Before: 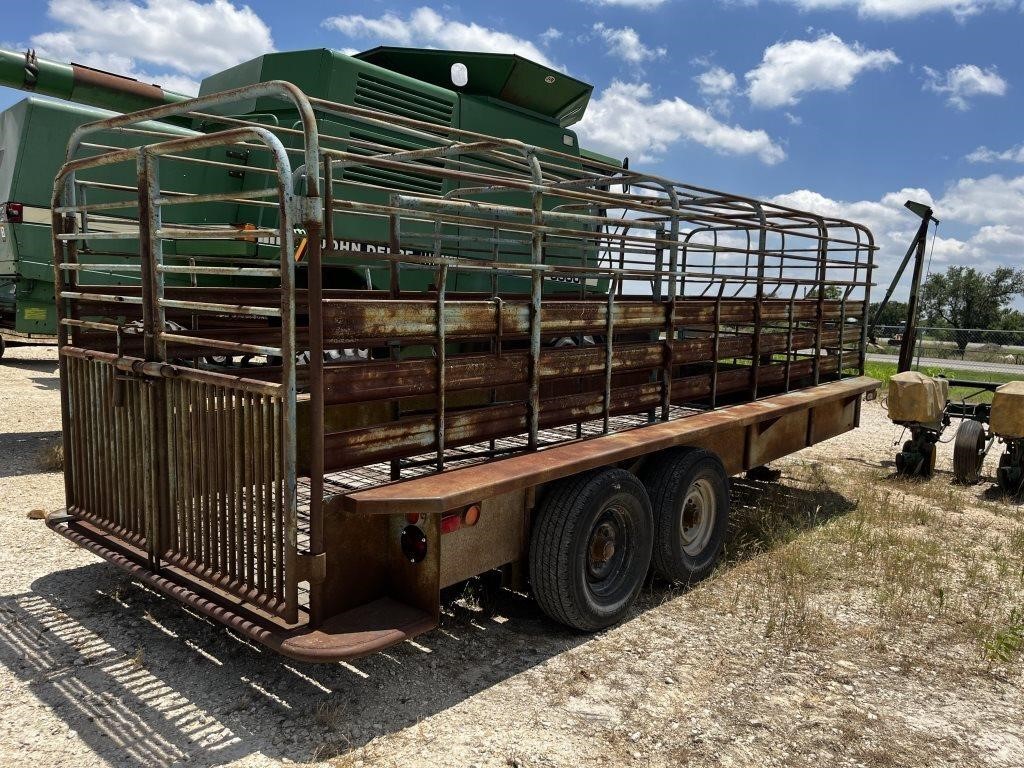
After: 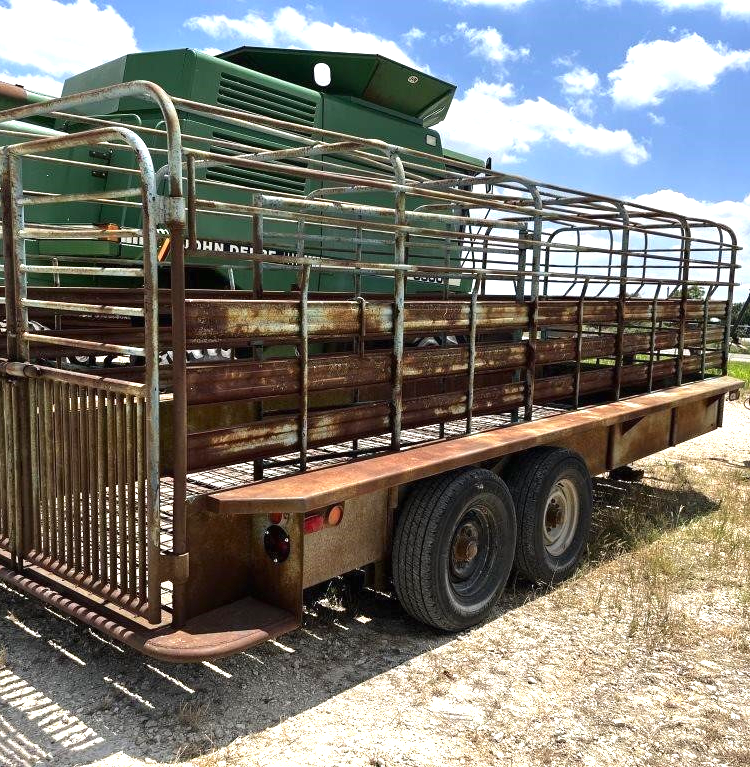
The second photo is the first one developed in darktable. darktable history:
crop: left 13.443%, right 13.31%
exposure: black level correction 0, exposure 1 EV, compensate exposure bias true, compensate highlight preservation false
